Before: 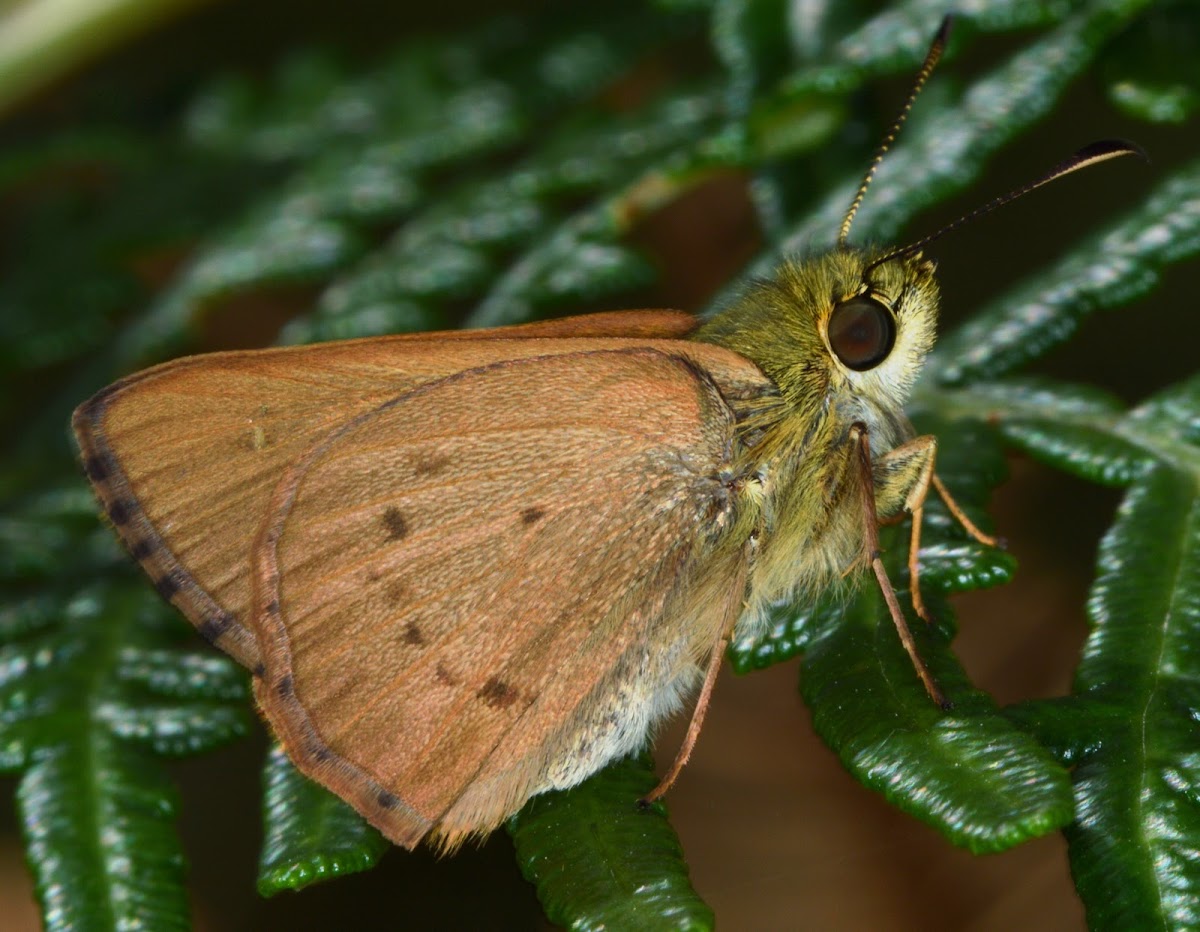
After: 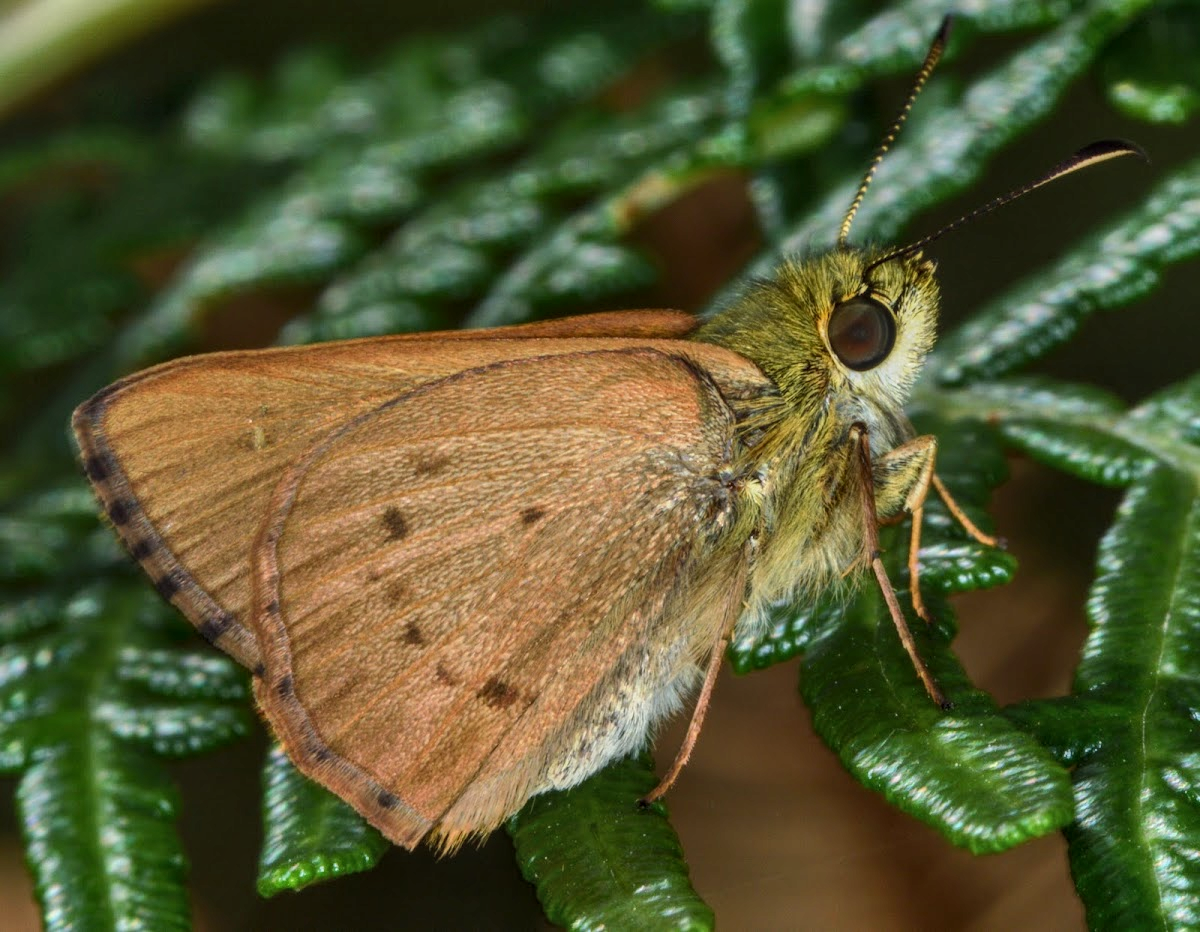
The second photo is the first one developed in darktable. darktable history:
local contrast: highlights 3%, shadows 4%, detail 134%
shadows and highlights: low approximation 0.01, soften with gaussian
